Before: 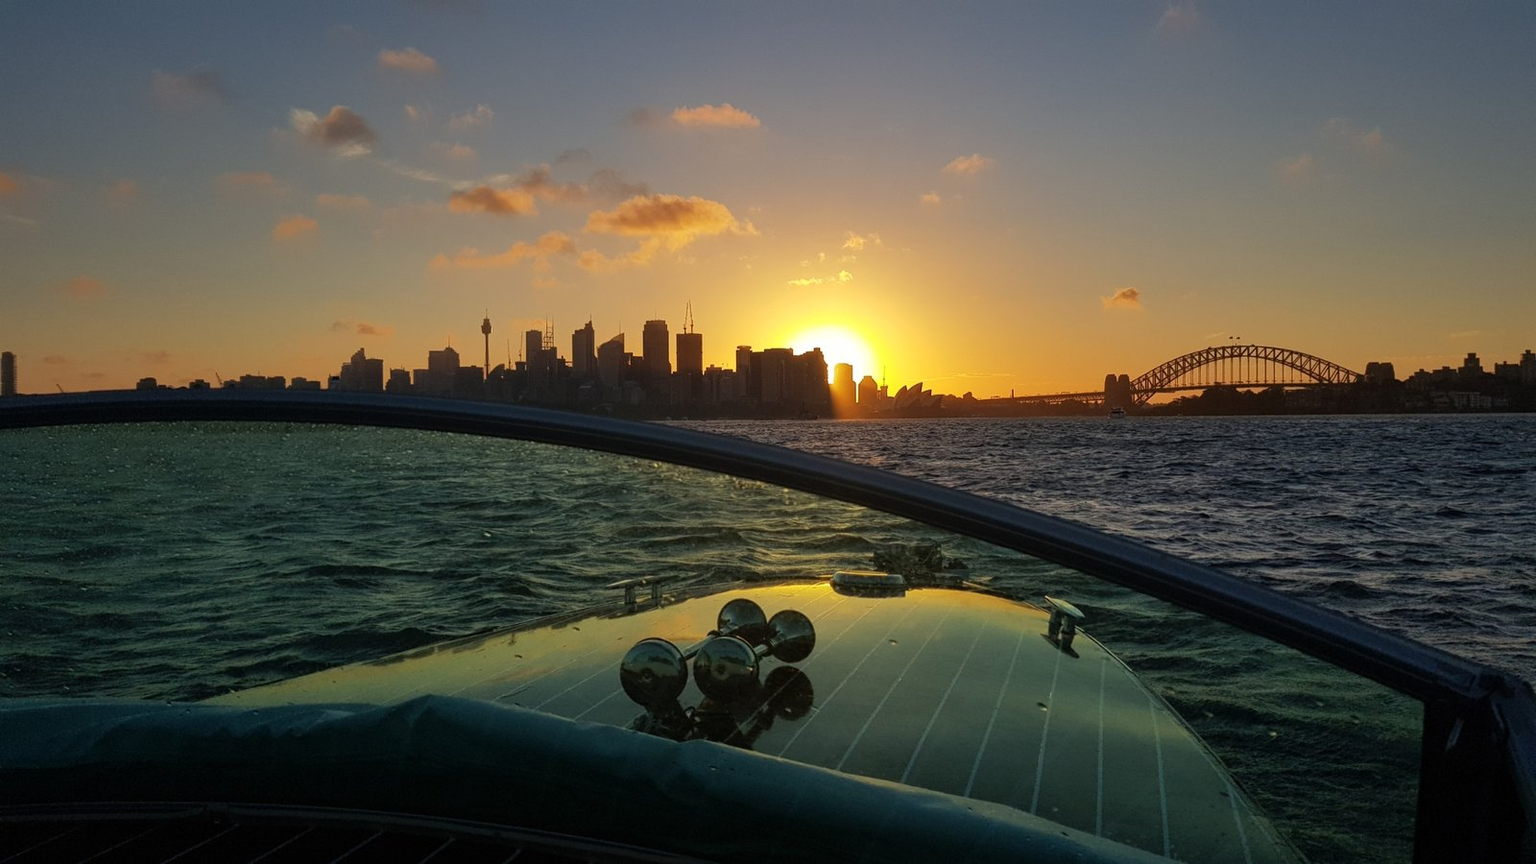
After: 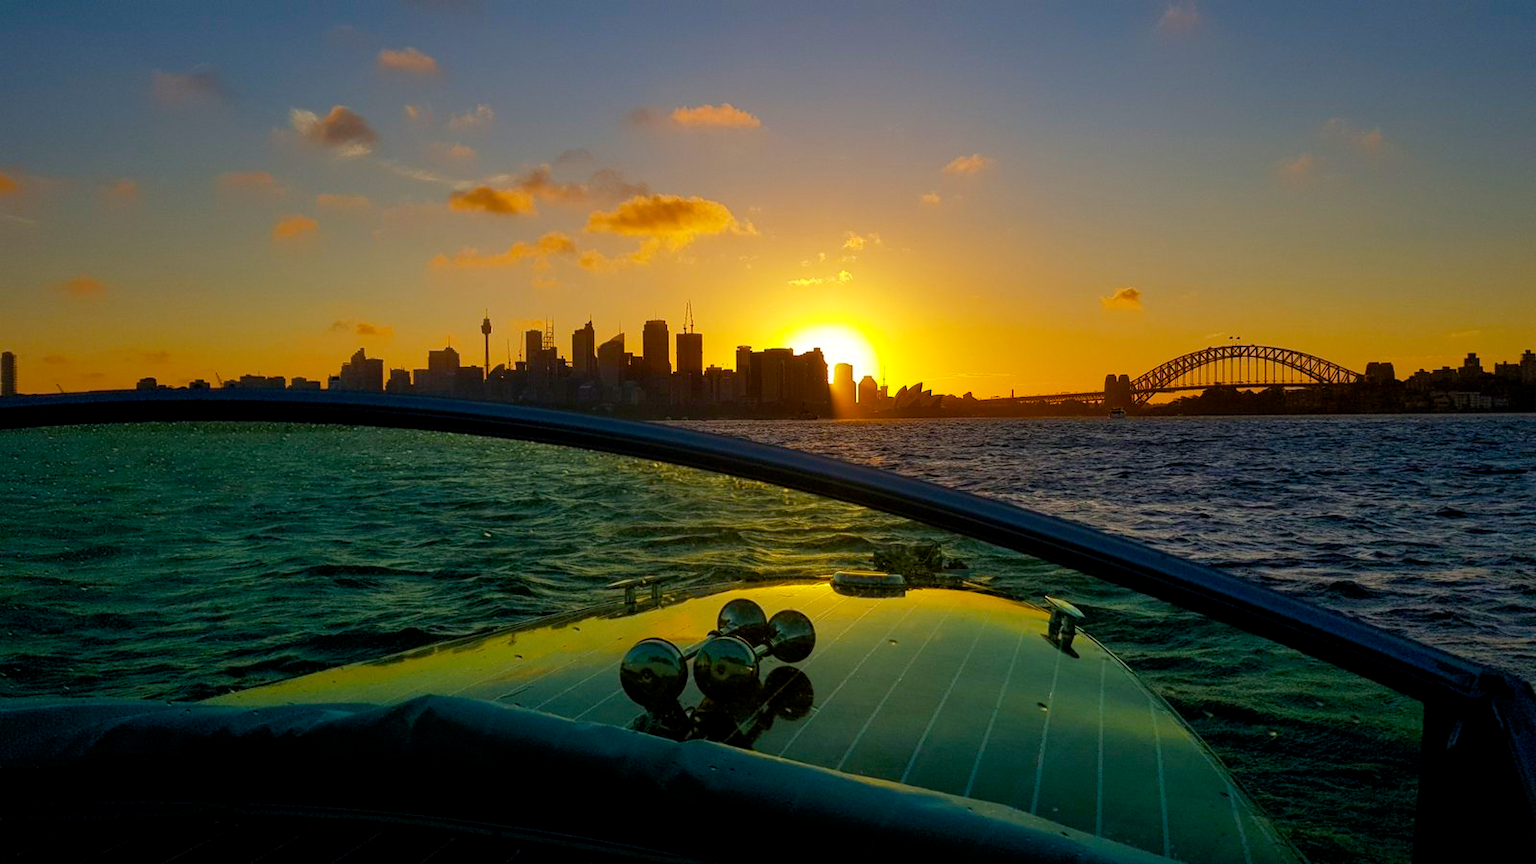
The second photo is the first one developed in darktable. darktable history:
color balance rgb: linear chroma grading › global chroma 18.9%, perceptual saturation grading › global saturation 20%, perceptual saturation grading › highlights -25%, perceptual saturation grading › shadows 50%, global vibrance 18.93%
exposure: black level correction 0.004, exposure 0.014 EV, compensate highlight preservation false
